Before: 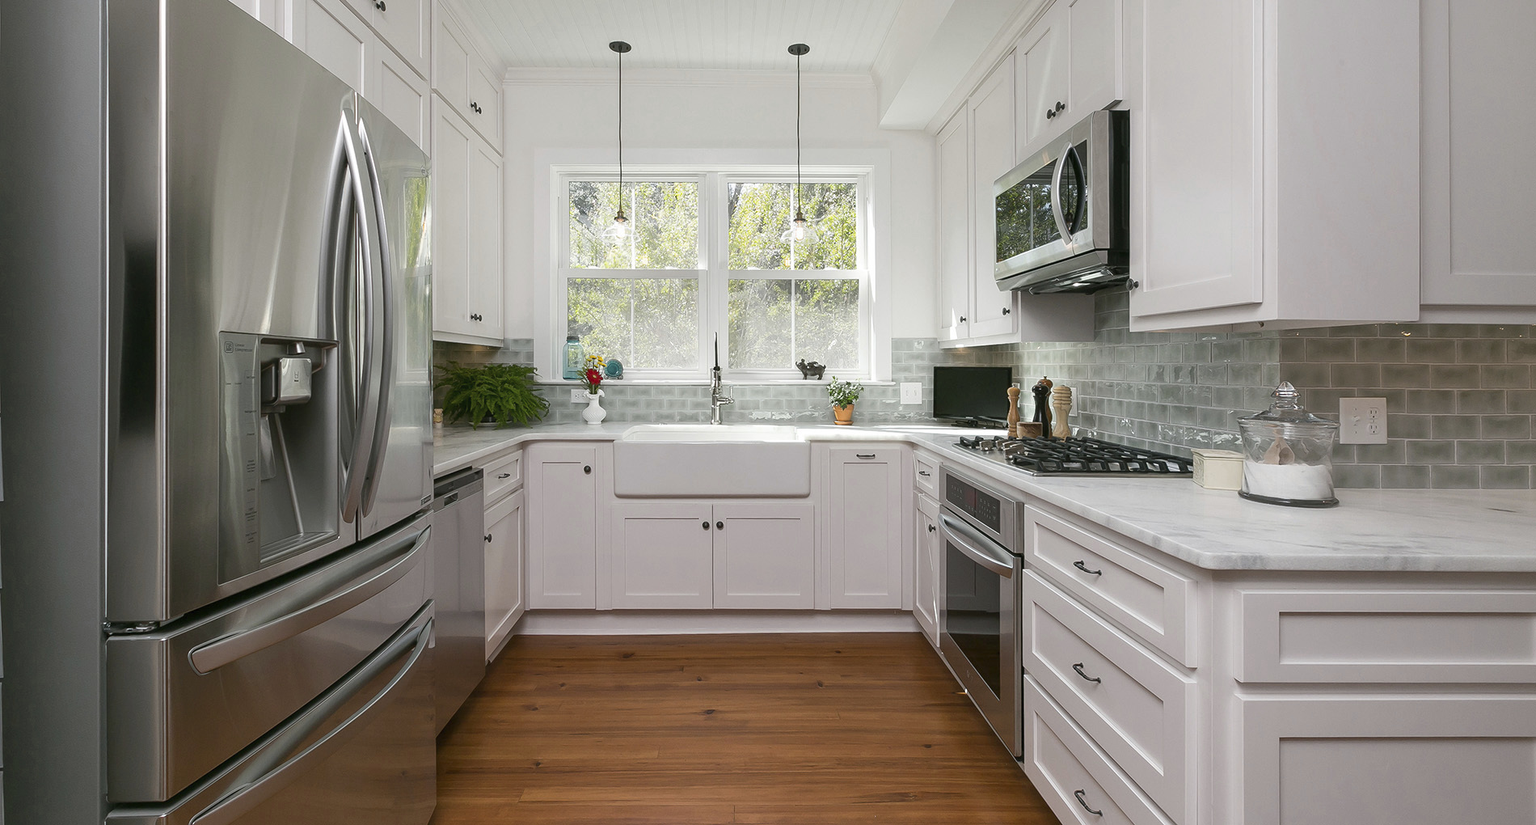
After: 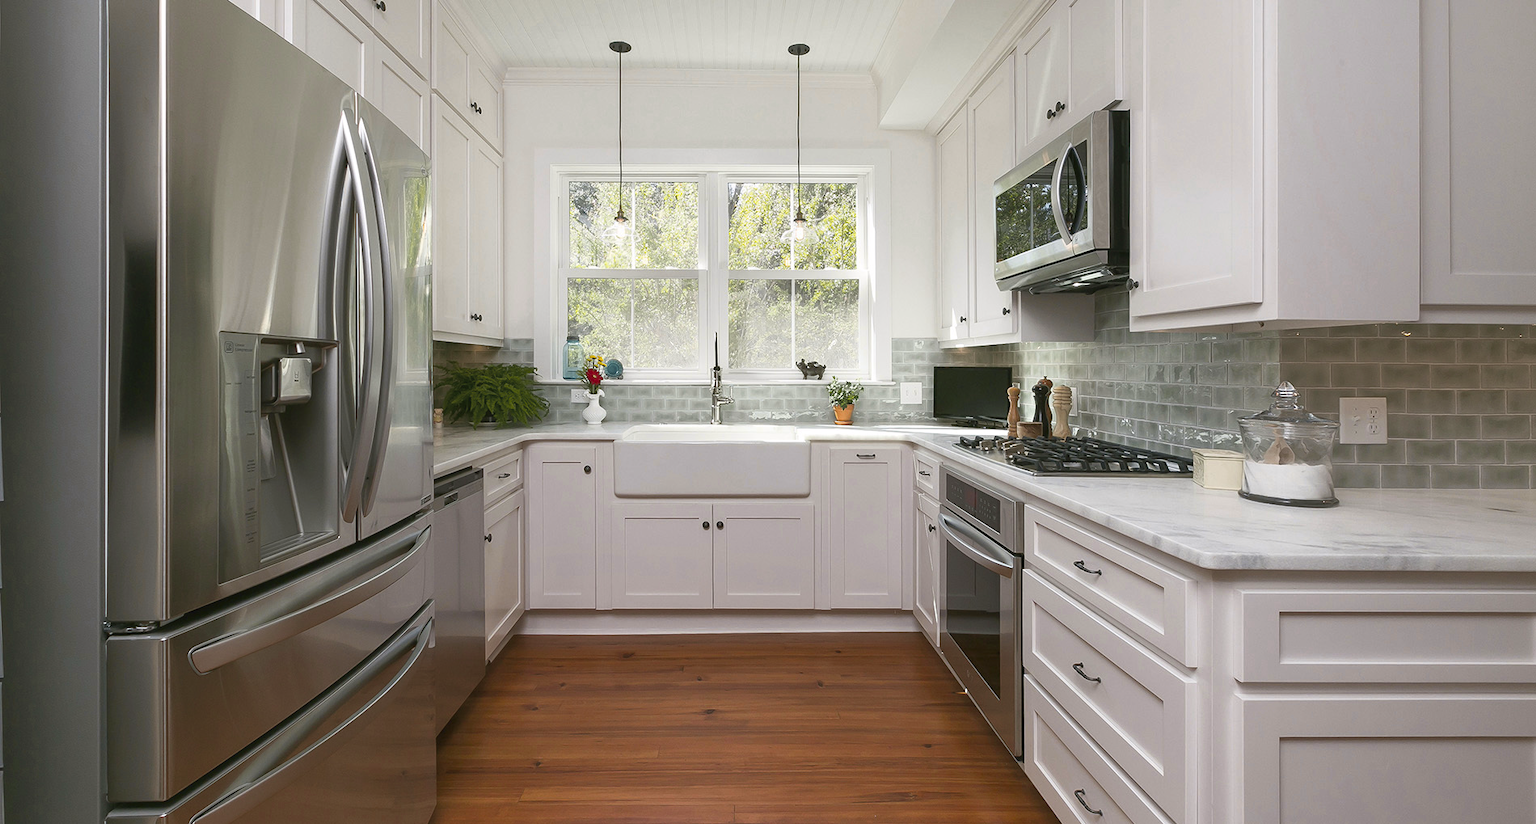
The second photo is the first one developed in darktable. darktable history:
tone curve: curves: ch0 [(0, 0.024) (0.119, 0.146) (0.474, 0.464) (0.718, 0.721) (0.817, 0.839) (1, 0.998)]; ch1 [(0, 0) (0.377, 0.416) (0.439, 0.451) (0.477, 0.477) (0.501, 0.503) (0.538, 0.544) (0.58, 0.602) (0.664, 0.676) (0.783, 0.804) (1, 1)]; ch2 [(0, 0) (0.38, 0.405) (0.463, 0.456) (0.498, 0.497) (0.524, 0.535) (0.578, 0.576) (0.648, 0.665) (1, 1)], color space Lab, independent channels, preserve colors none
tone equalizer: on, module defaults
